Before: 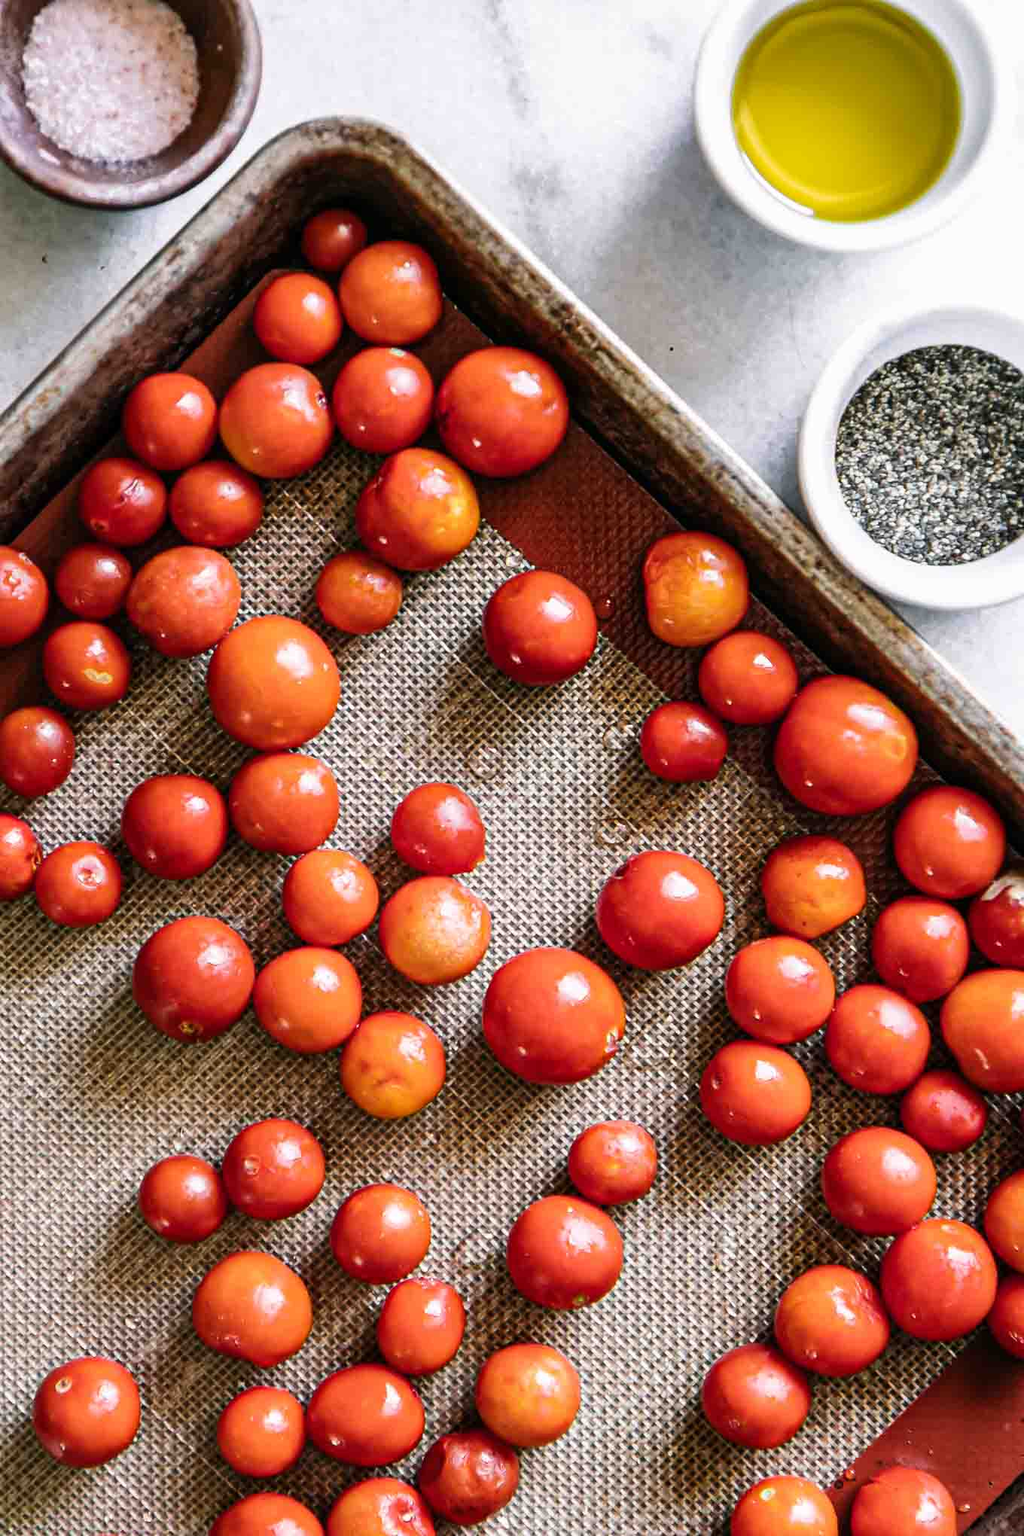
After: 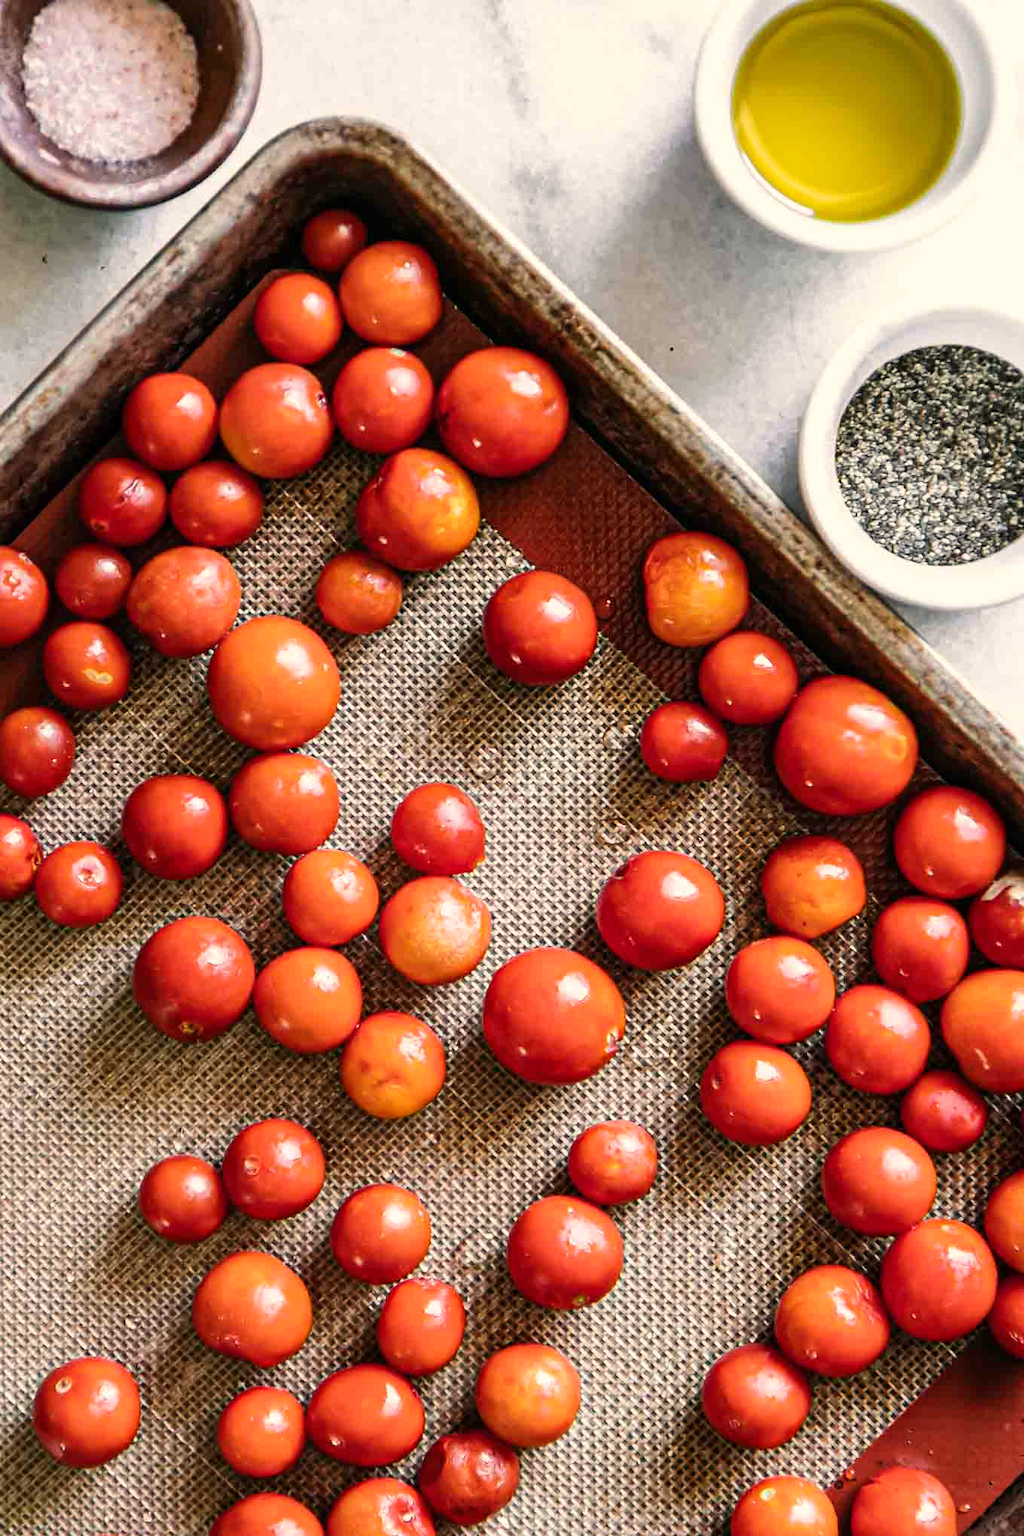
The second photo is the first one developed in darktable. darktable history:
white balance: red 1.045, blue 0.932
